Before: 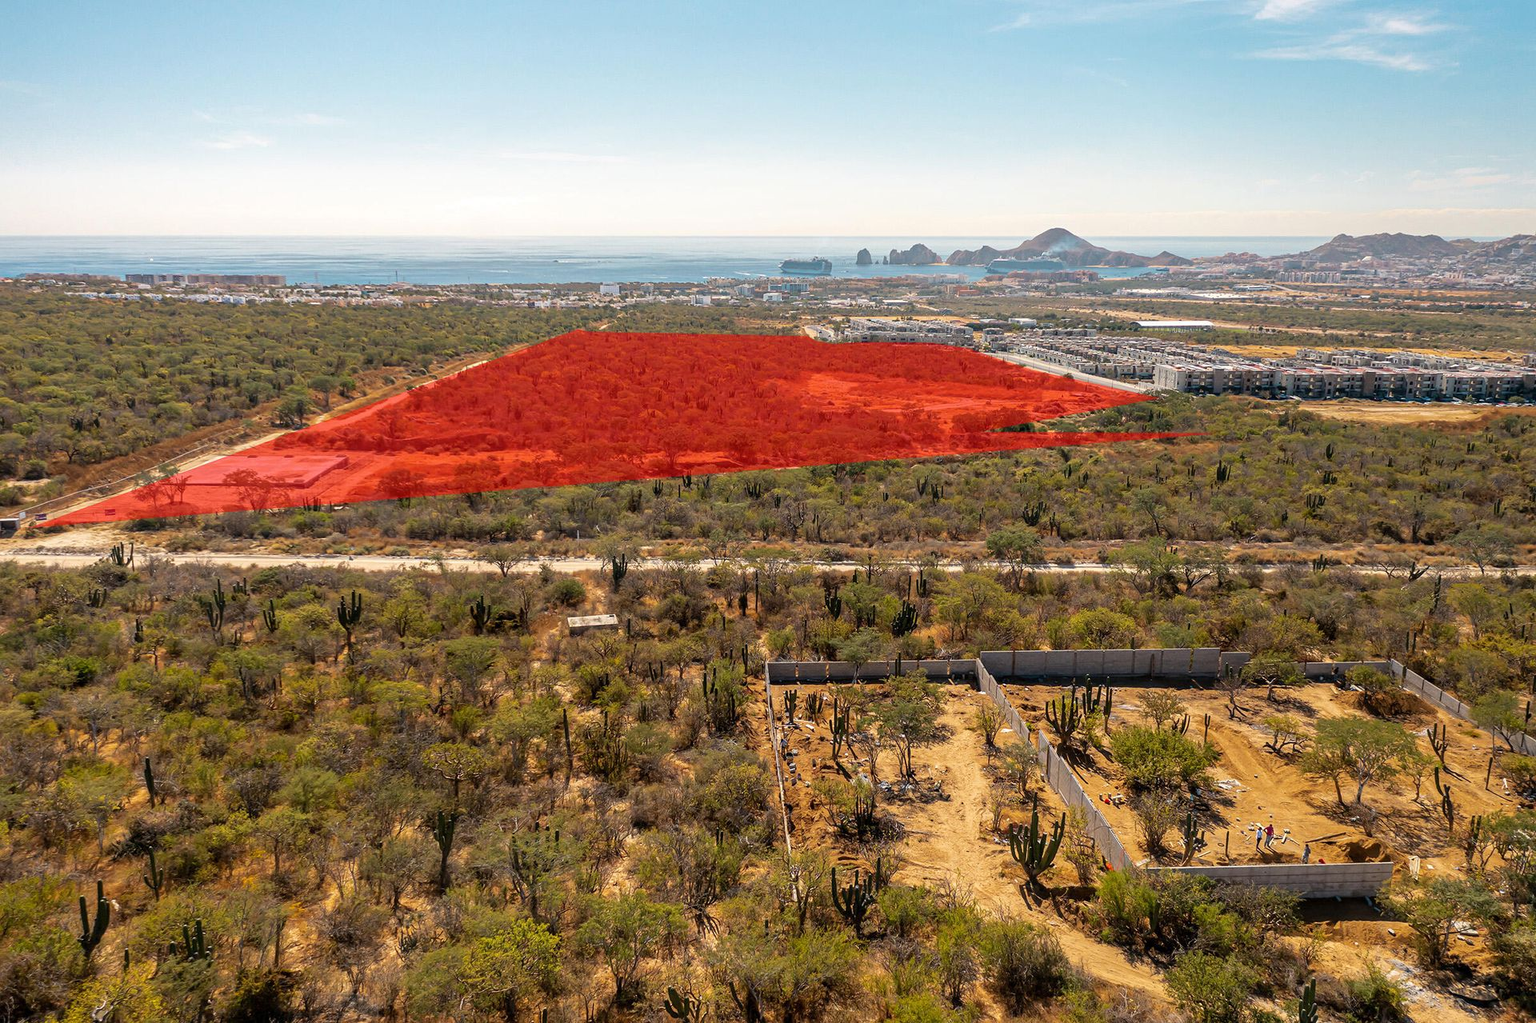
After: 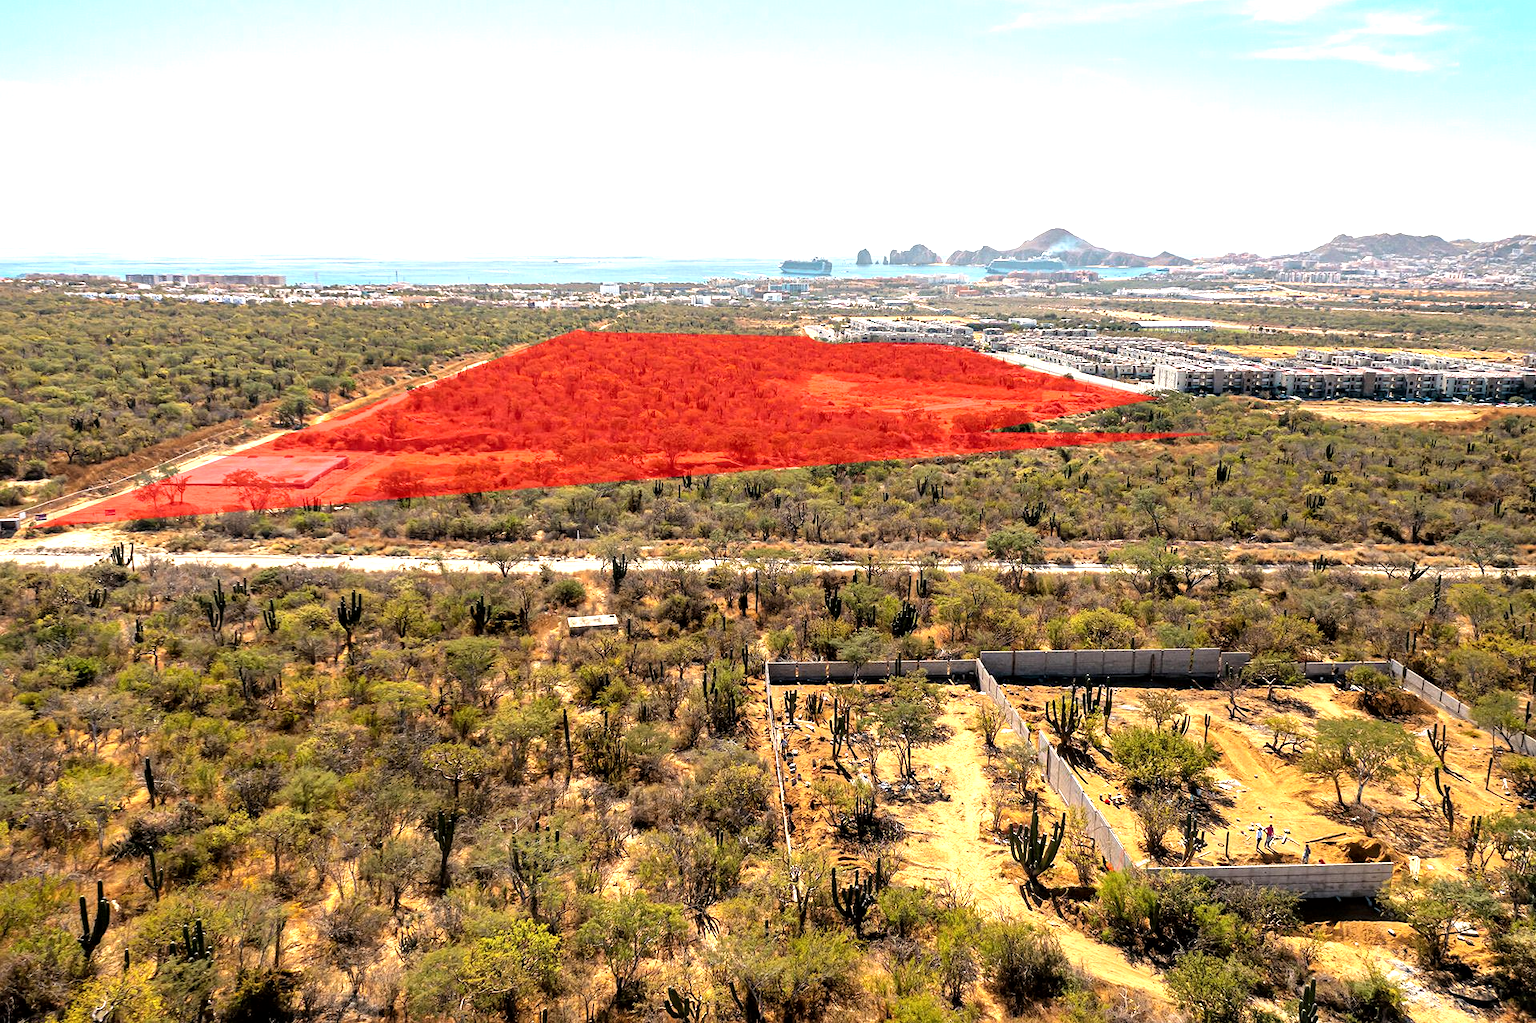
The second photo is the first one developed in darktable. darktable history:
local contrast: mode bilateral grid, contrast 26, coarseness 50, detail 123%, midtone range 0.2
tone equalizer: -8 EV -1.09 EV, -7 EV -0.991 EV, -6 EV -0.849 EV, -5 EV -0.585 EV, -3 EV 0.549 EV, -2 EV 0.852 EV, -1 EV 1 EV, +0 EV 1.07 EV
